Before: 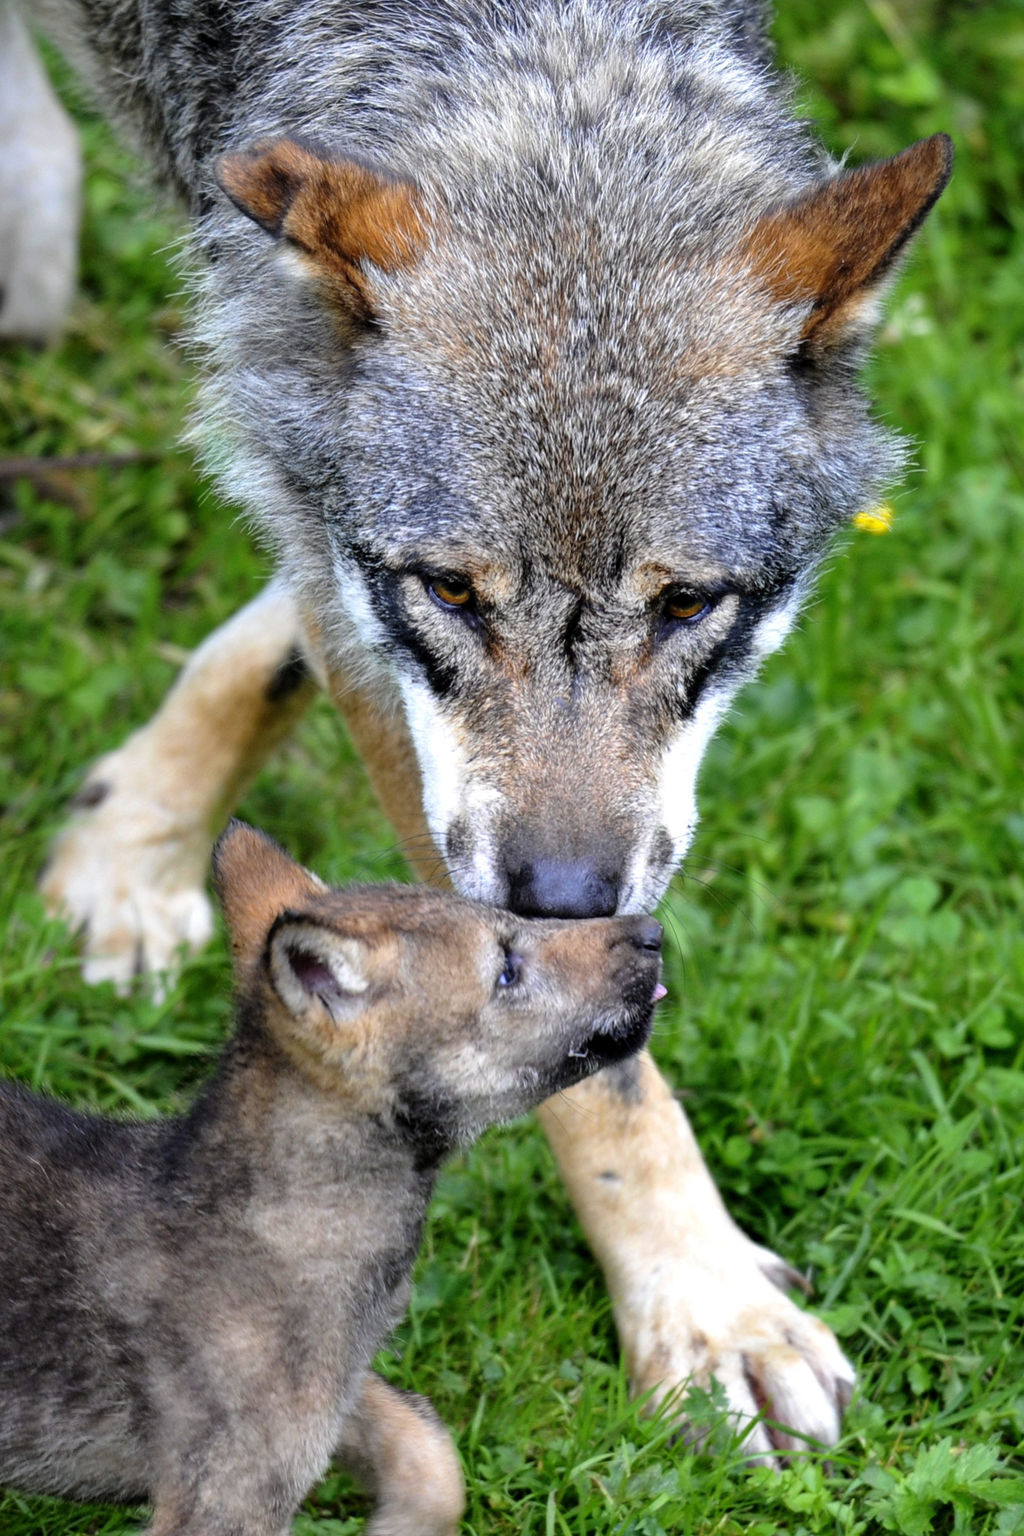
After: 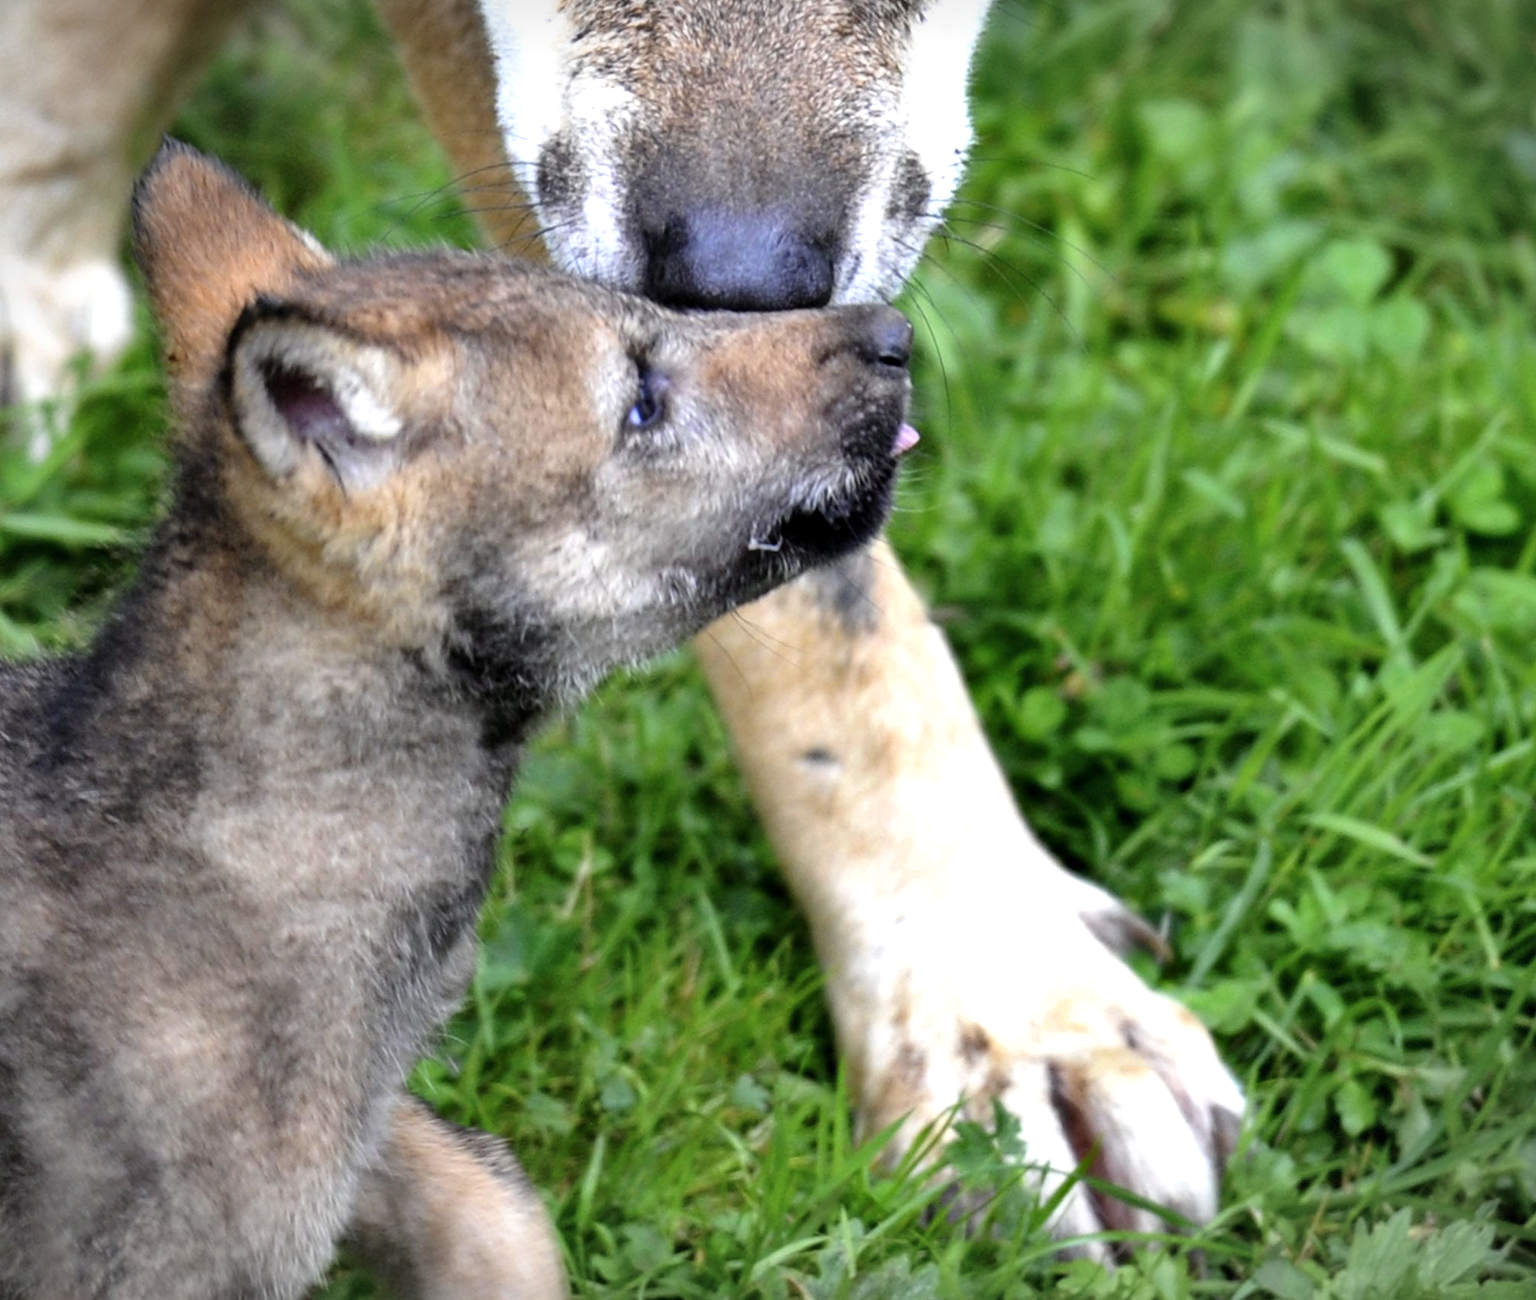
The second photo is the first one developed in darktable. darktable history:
exposure: exposure 0.3 EV, compensate highlight preservation false
crop and rotate: left 13.306%, top 48.129%, bottom 2.928%
base curve: curves: ch0 [(0, 0) (0.297, 0.298) (1, 1)], preserve colors none
vignetting: fall-off start 100%, brightness -0.406, saturation -0.3, width/height ratio 1.324, dithering 8-bit output, unbound false
contrast brightness saturation: contrast 0.04, saturation 0.16
shadows and highlights: shadows 53, soften with gaussian
color correction: saturation 0.8
